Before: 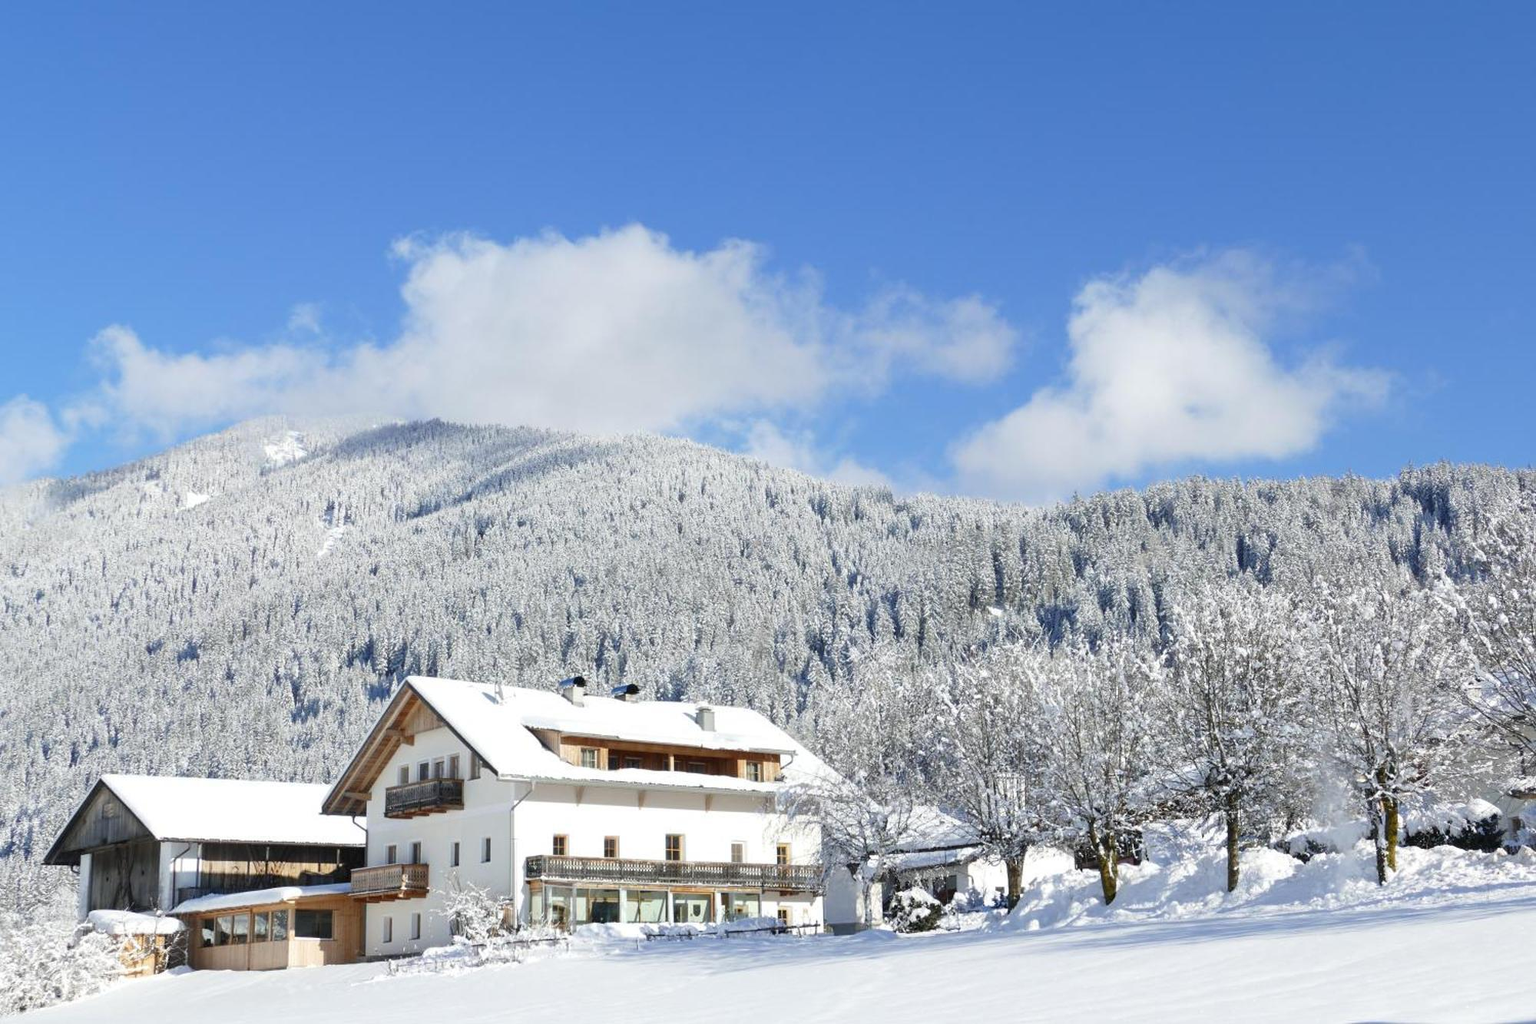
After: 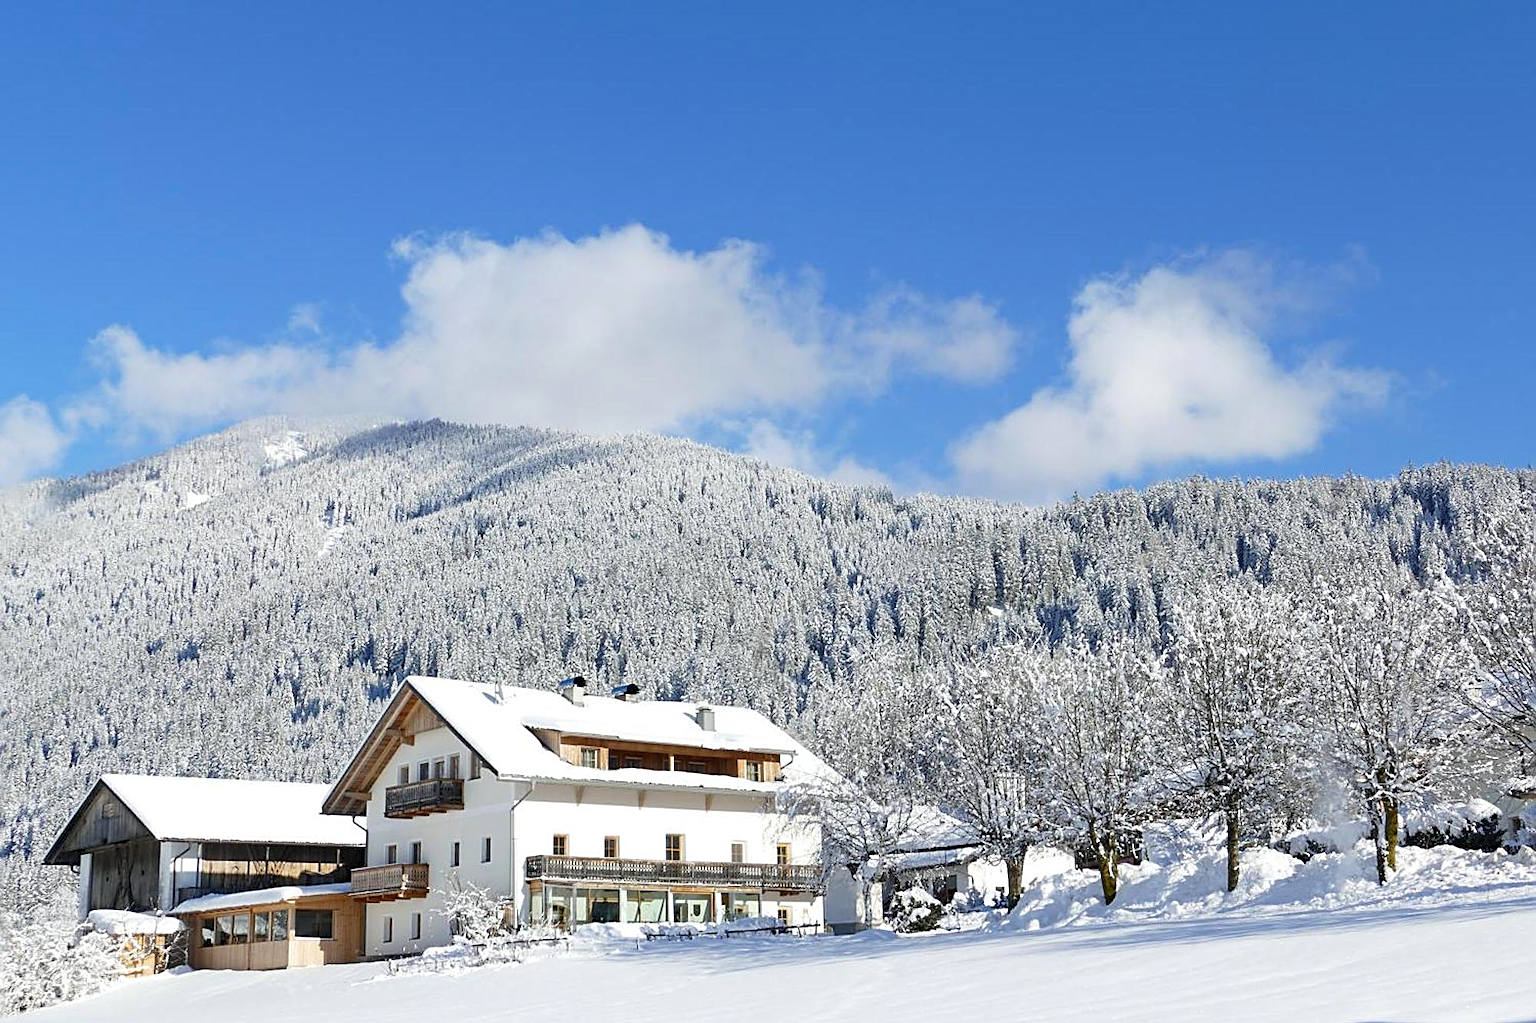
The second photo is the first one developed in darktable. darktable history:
sharpen: amount 0.739
haze removal: compatibility mode true, adaptive false
